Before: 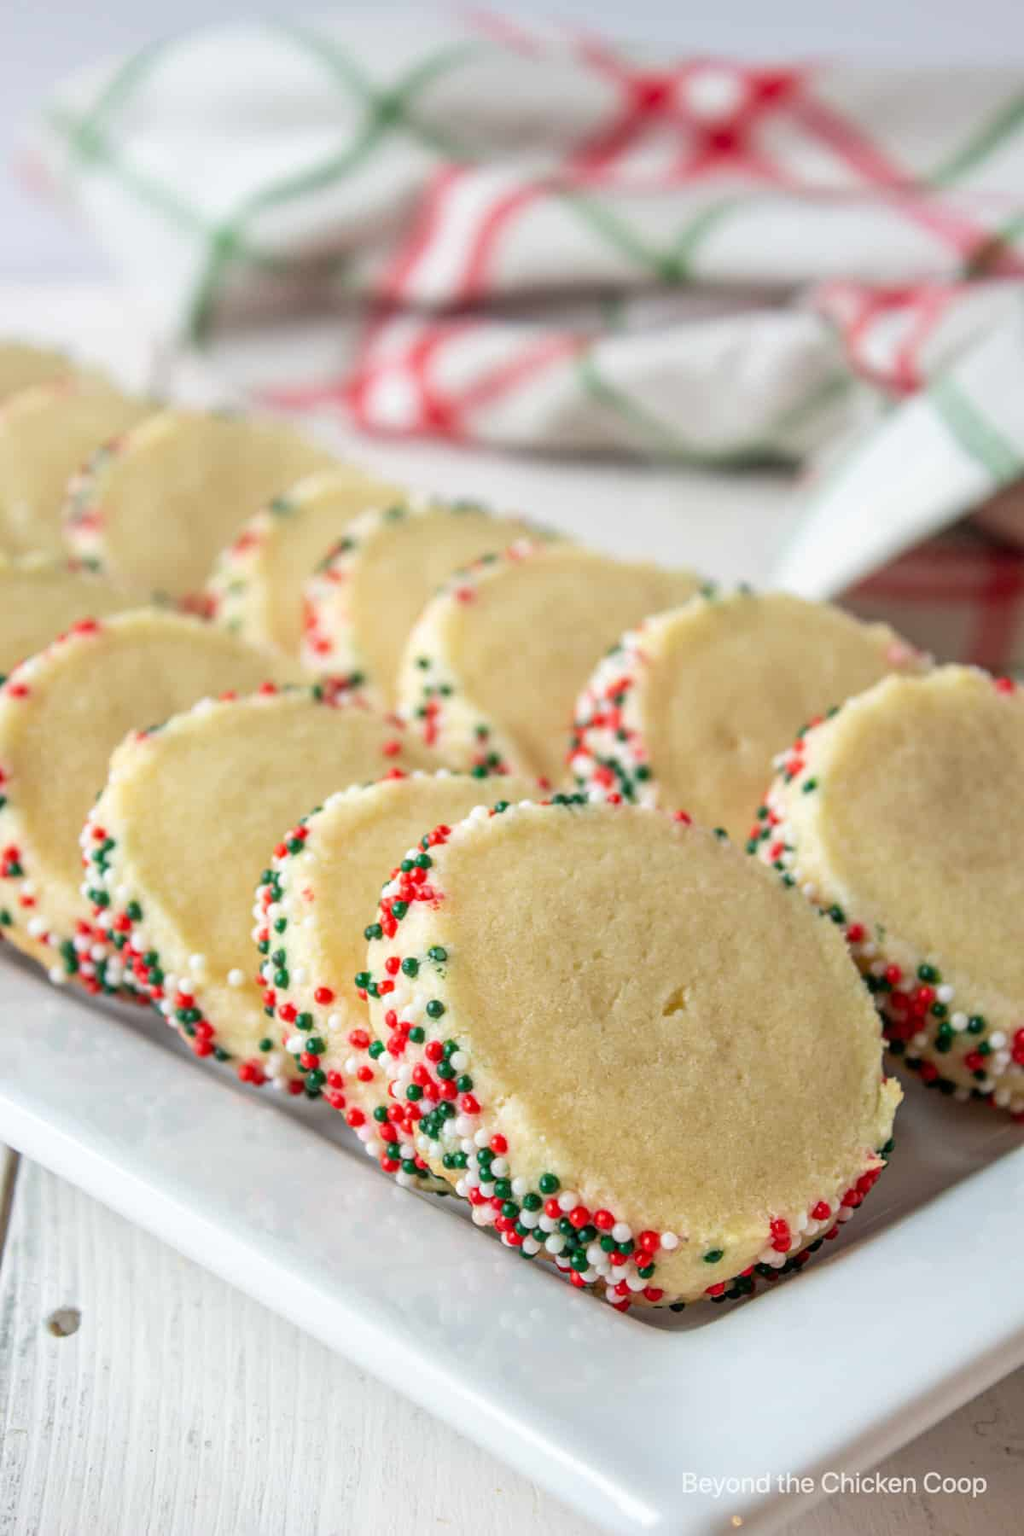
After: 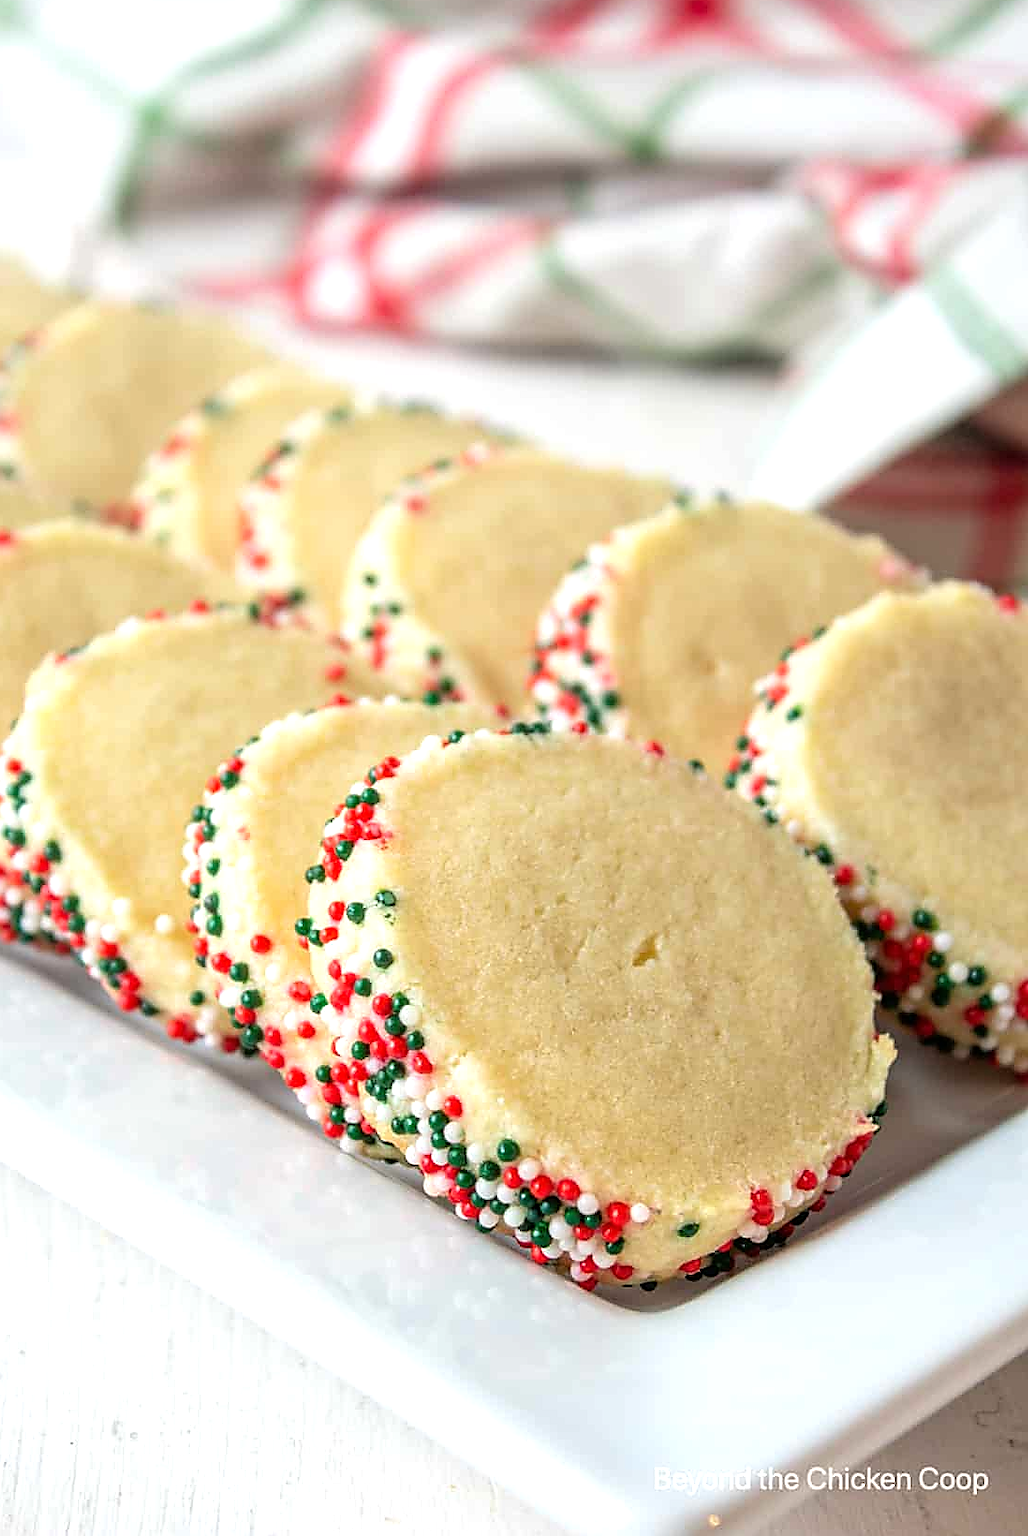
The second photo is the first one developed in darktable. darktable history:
tone equalizer: -8 EV -0.417 EV, -7 EV -0.359 EV, -6 EV -0.299 EV, -5 EV -0.207 EV, -3 EV 0.192 EV, -2 EV 0.323 EV, -1 EV 0.369 EV, +0 EV 0.412 EV
sharpen: radius 1.38, amount 1.238, threshold 0.822
crop and rotate: left 8.424%, top 8.863%
